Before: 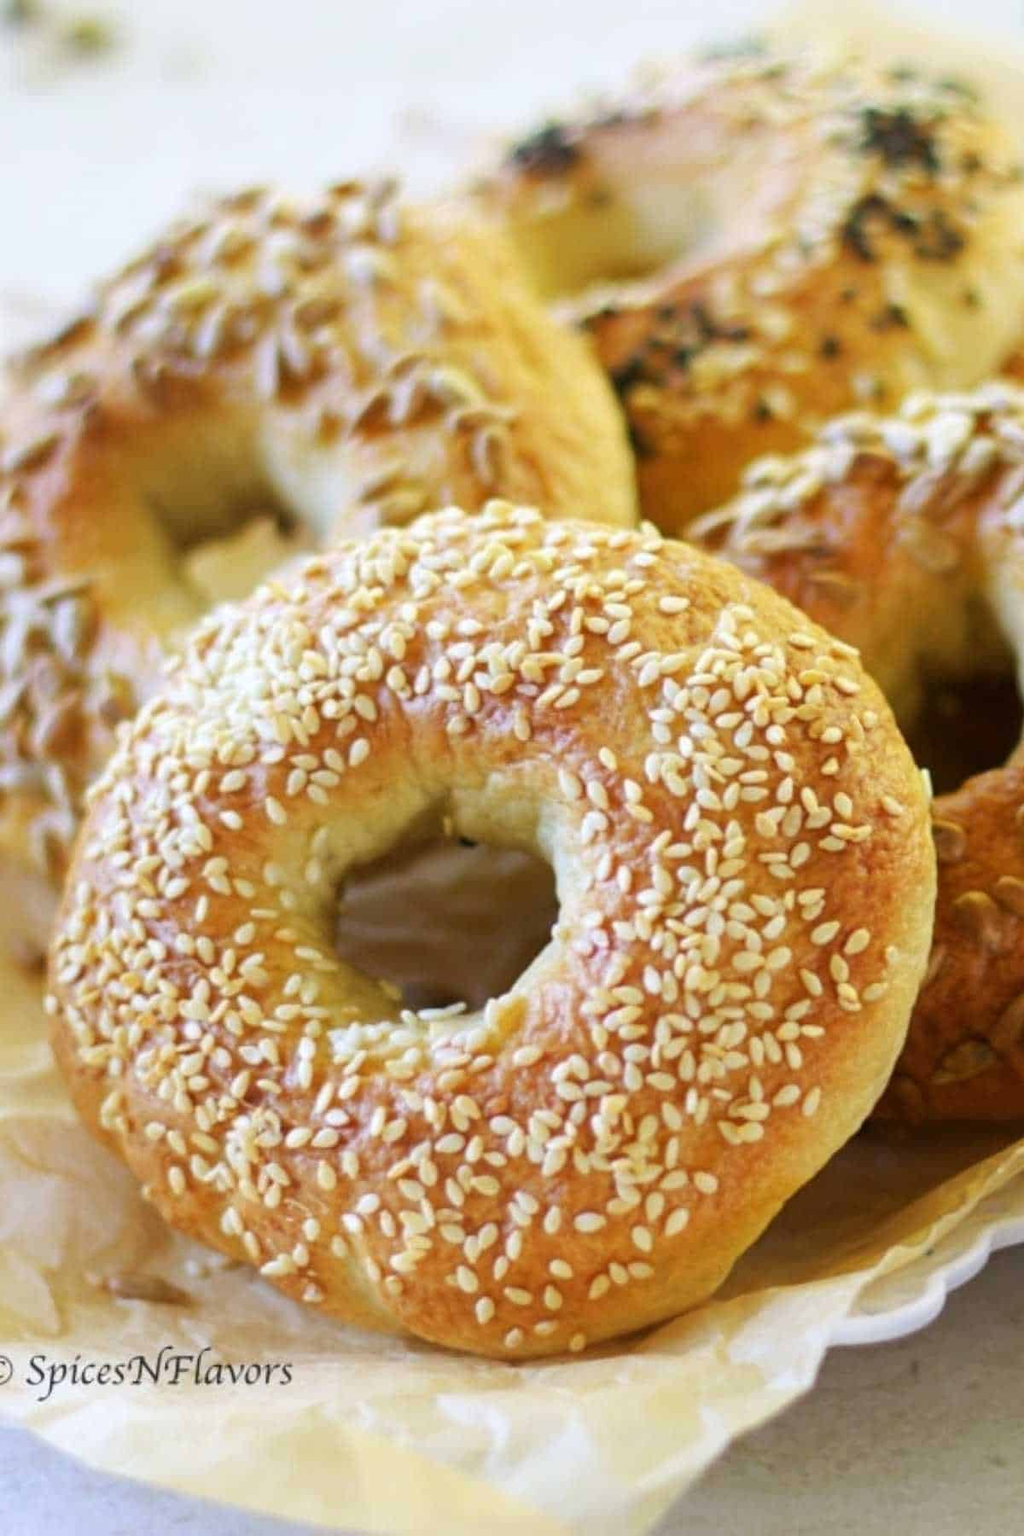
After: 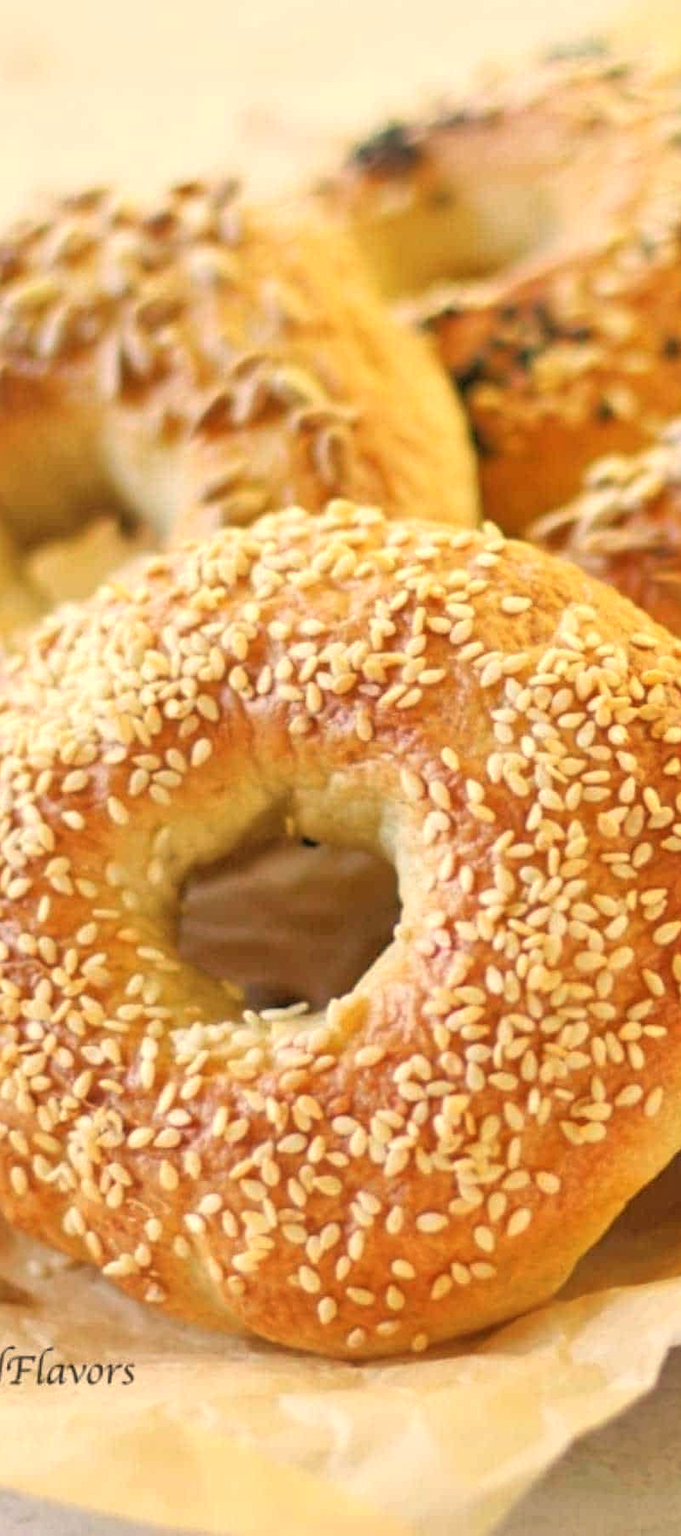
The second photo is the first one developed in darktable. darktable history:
levels: levels [0, 0.51, 1]
tone equalizer: -8 EV 0.001 EV, -7 EV -0.004 EV, -6 EV 0.009 EV, -5 EV 0.032 EV, -4 EV 0.276 EV, -3 EV 0.644 EV, -2 EV 0.584 EV, -1 EV 0.187 EV, +0 EV 0.024 EV
white balance: red 1.138, green 0.996, blue 0.812
crop: left 15.419%, right 17.914%
